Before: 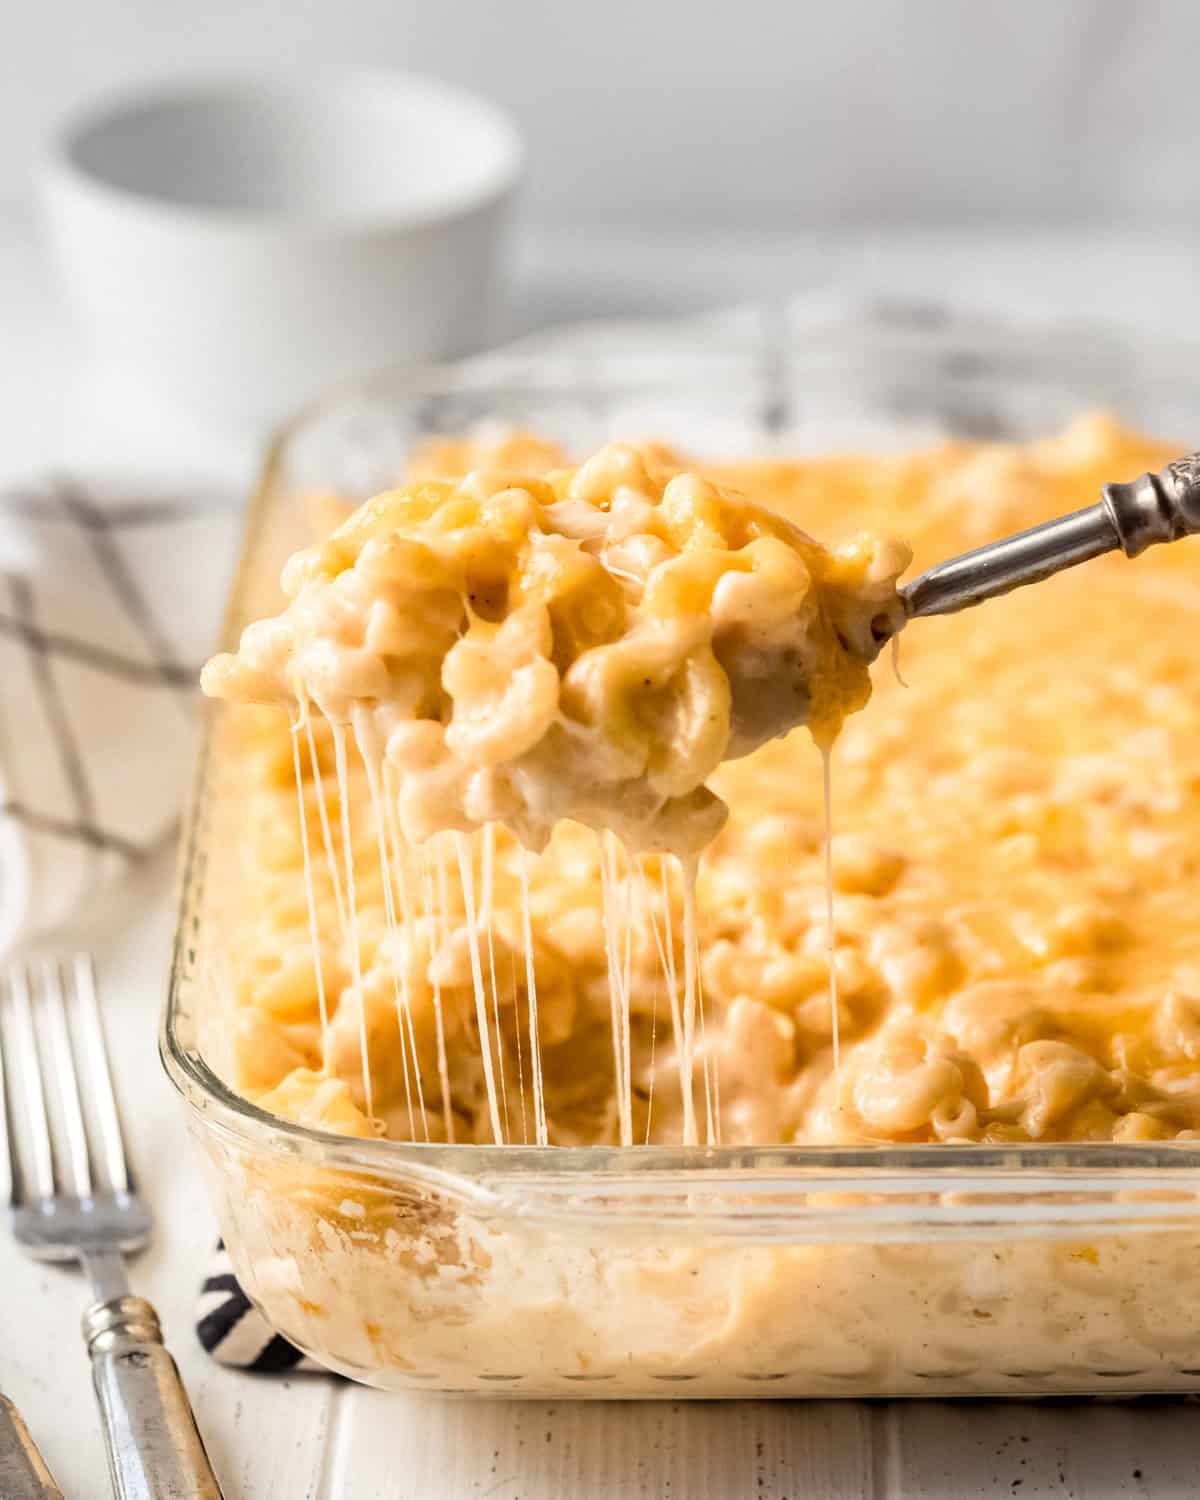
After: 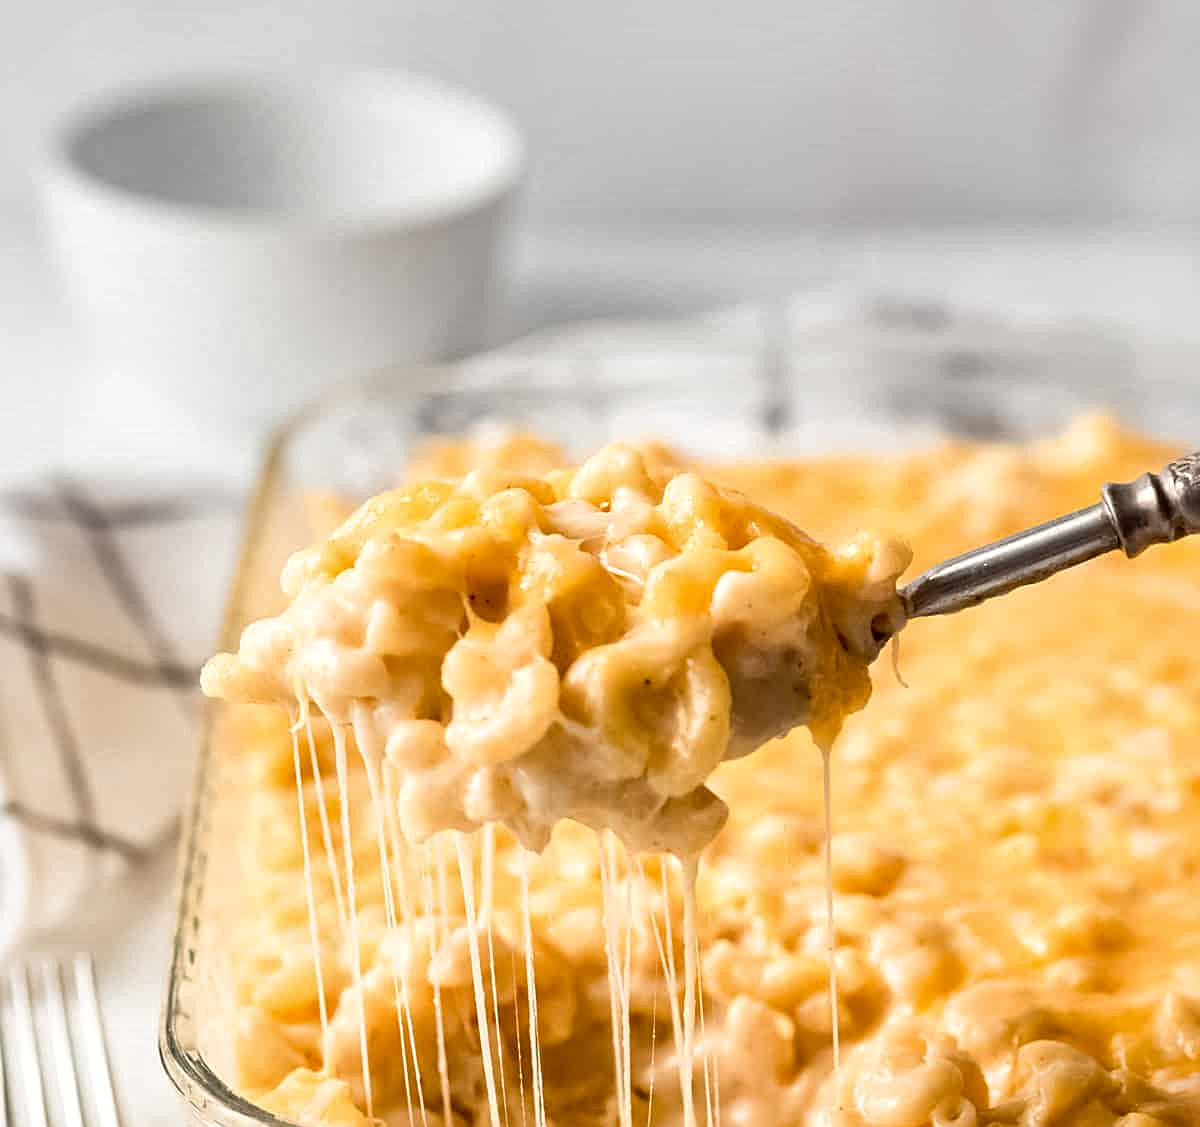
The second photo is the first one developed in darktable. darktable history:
local contrast: mode bilateral grid, contrast 20, coarseness 50, detail 119%, midtone range 0.2
crop: bottom 24.848%
sharpen: on, module defaults
